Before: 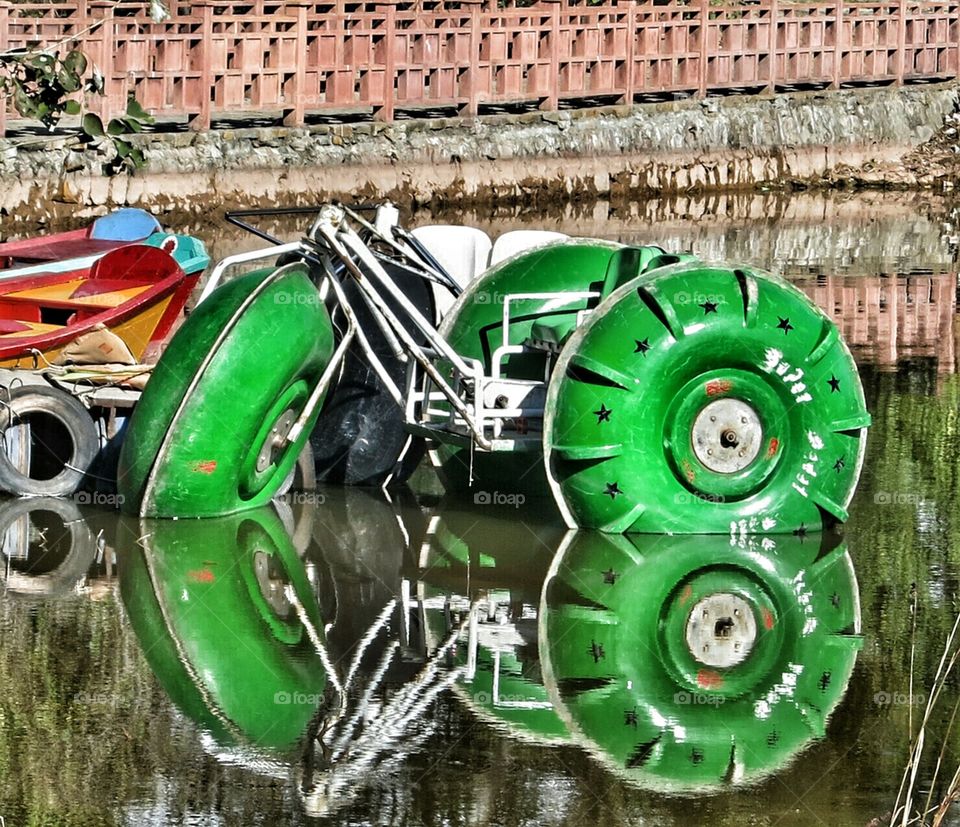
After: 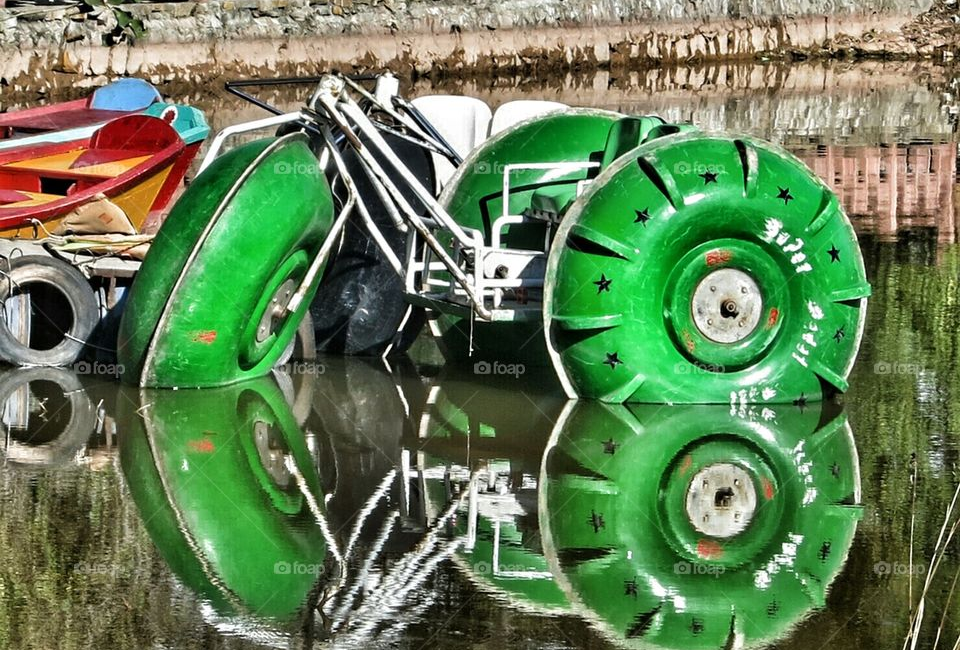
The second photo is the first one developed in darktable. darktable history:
crop and rotate: top 15.766%, bottom 5.536%
